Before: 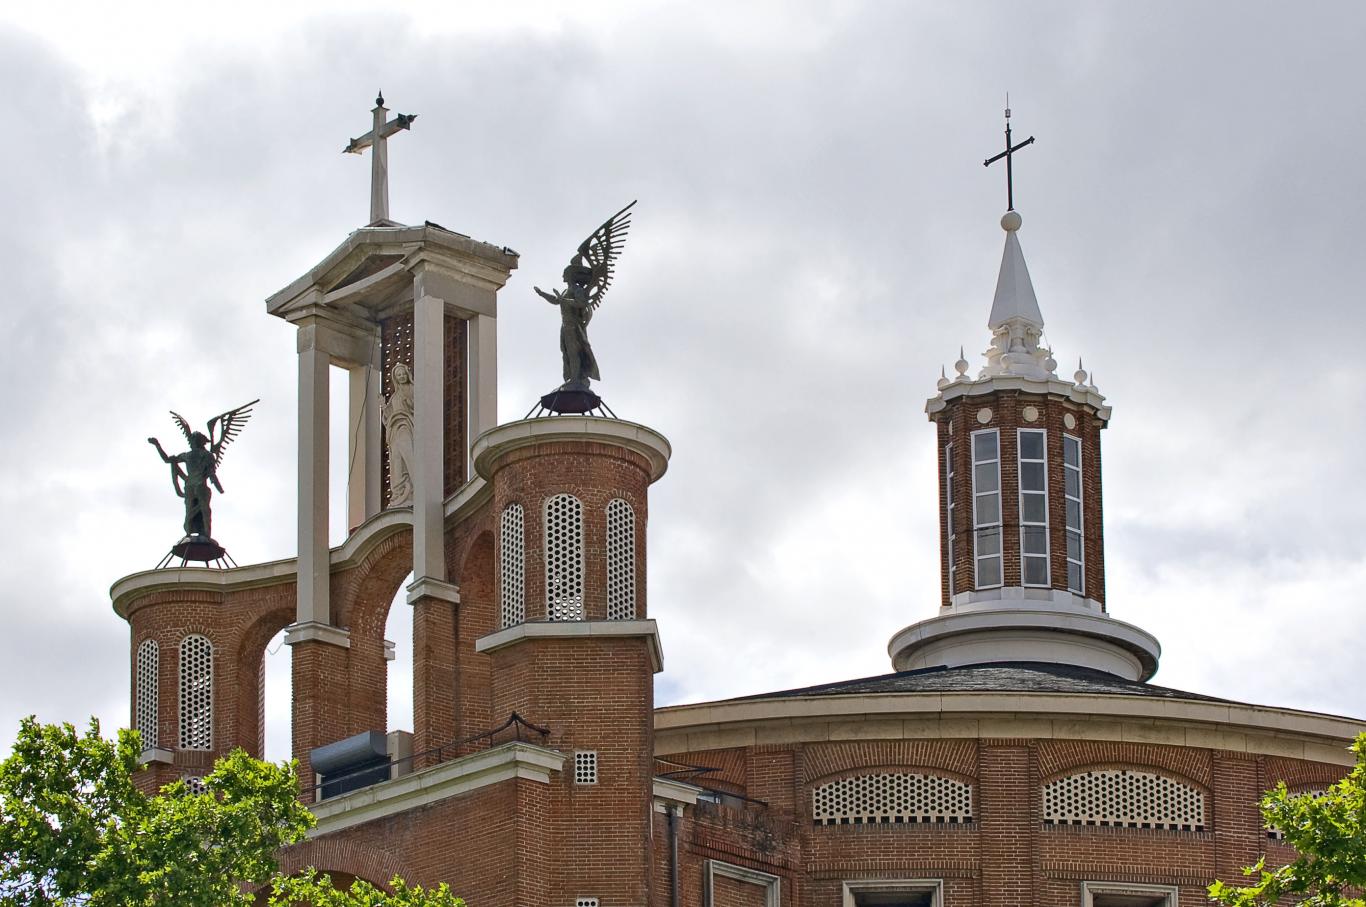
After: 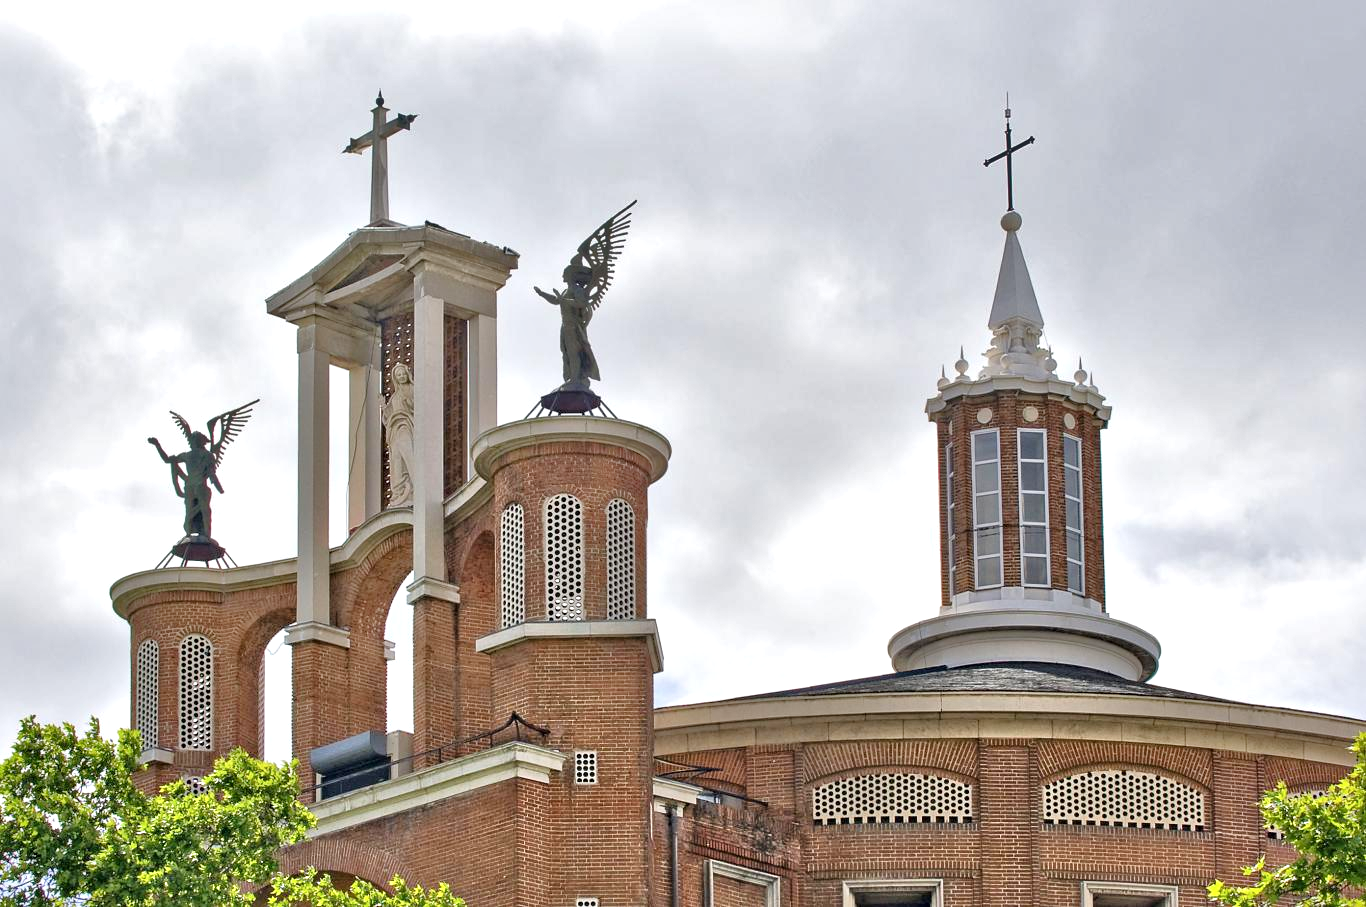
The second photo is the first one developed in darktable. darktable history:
local contrast: mode bilateral grid, contrast 25, coarseness 60, detail 151%, midtone range 0.2
tone equalizer: -7 EV 0.15 EV, -6 EV 0.6 EV, -5 EV 1.15 EV, -4 EV 1.33 EV, -3 EV 1.15 EV, -2 EV 0.6 EV, -1 EV 0.15 EV, mask exposure compensation -0.5 EV
